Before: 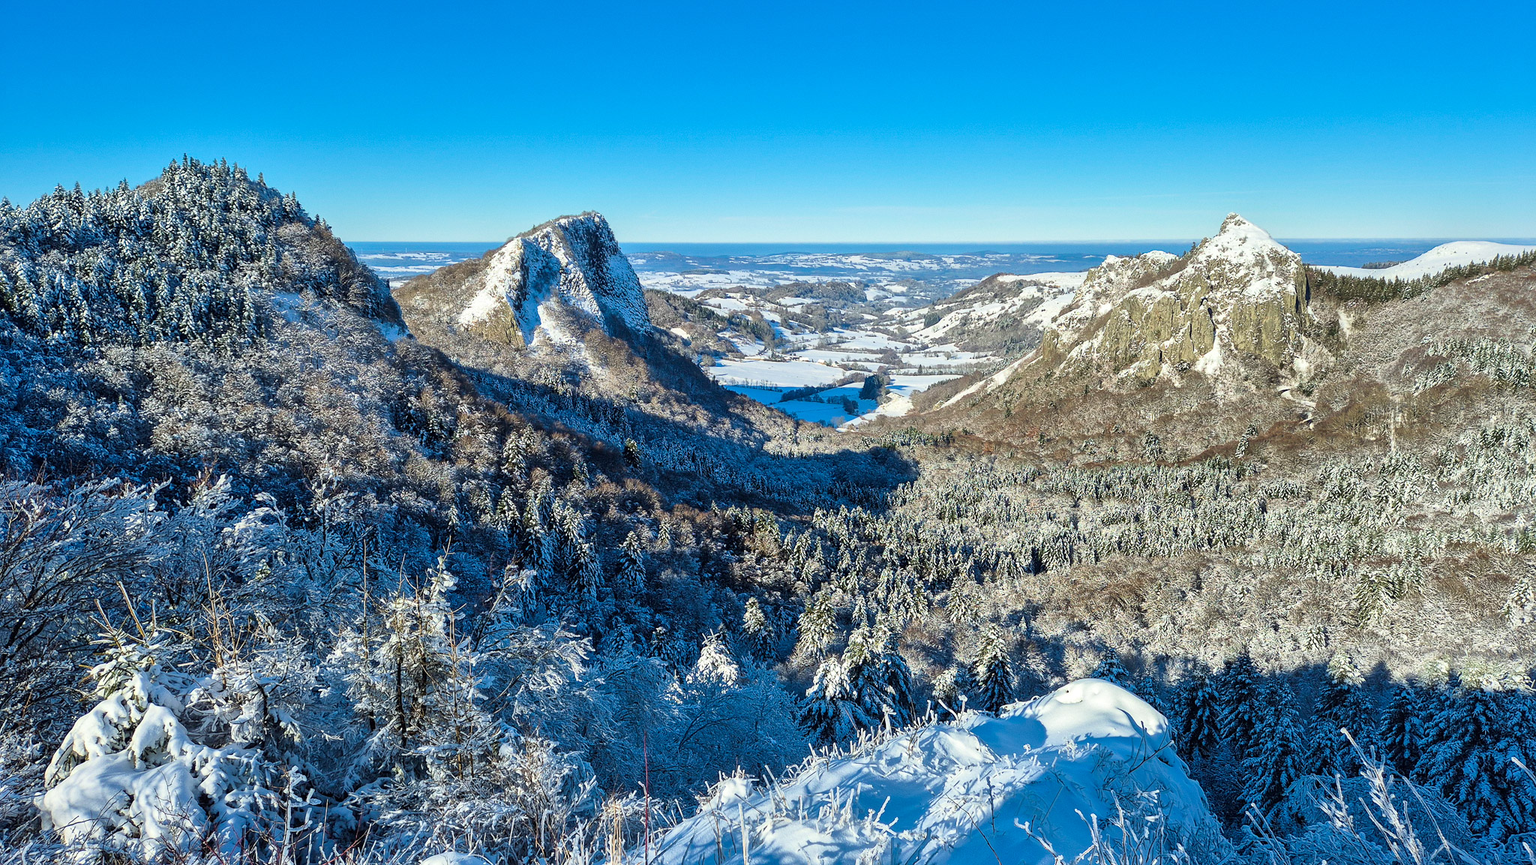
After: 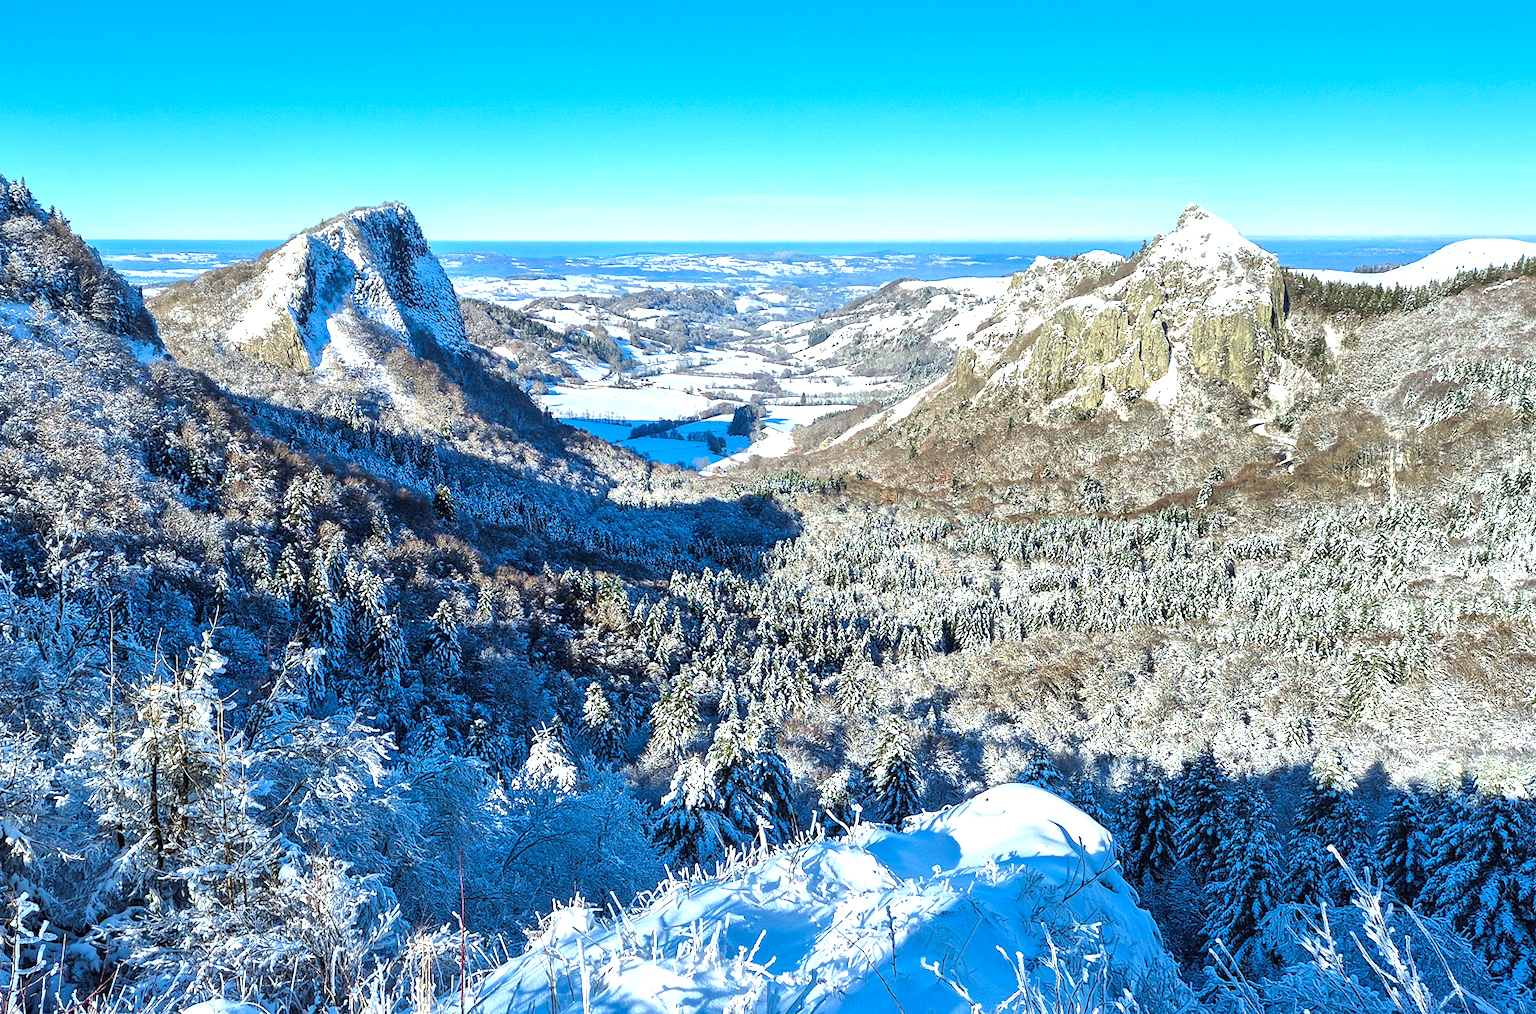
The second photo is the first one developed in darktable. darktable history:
crop and rotate: left 17.959%, top 5.771%, right 1.742%
color correction: highlights a* 0.003, highlights b* -0.283
white balance: red 0.967, blue 1.049
exposure: black level correction 0, exposure 0.7 EV, compensate exposure bias true, compensate highlight preservation false
